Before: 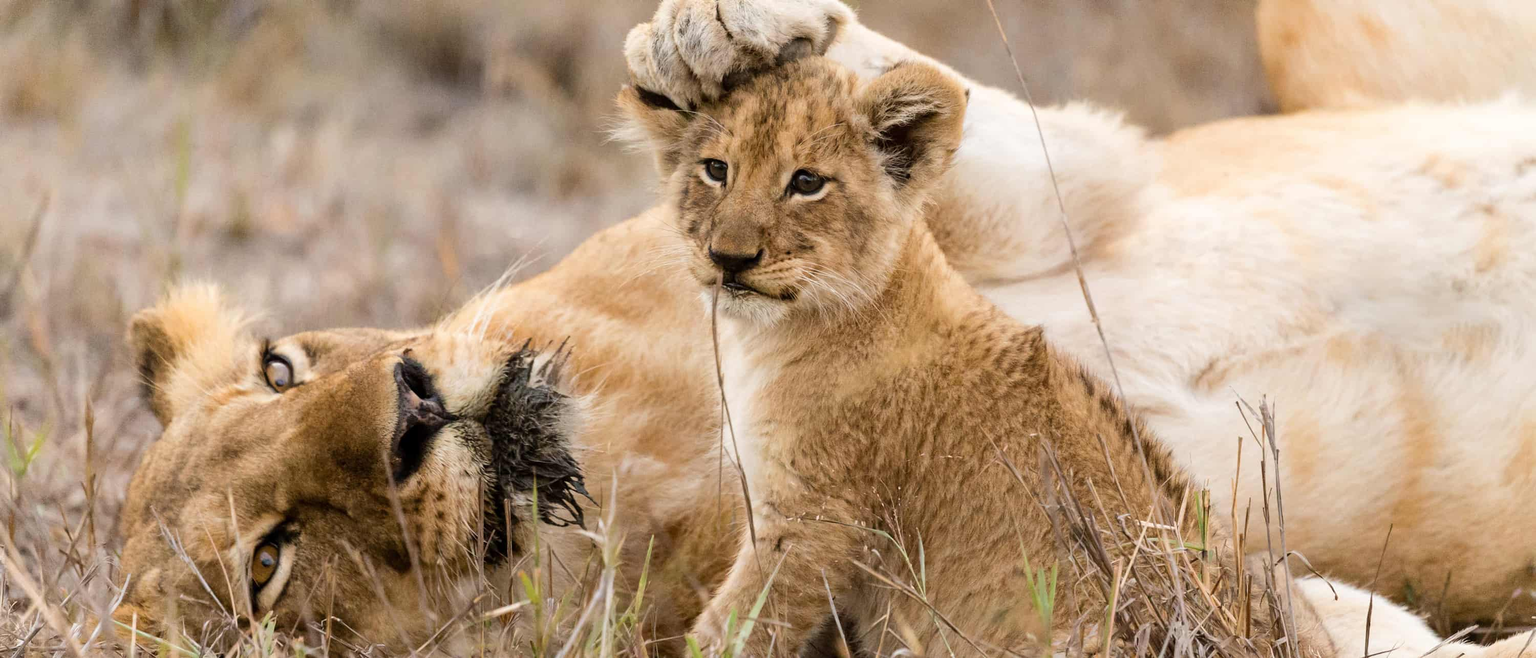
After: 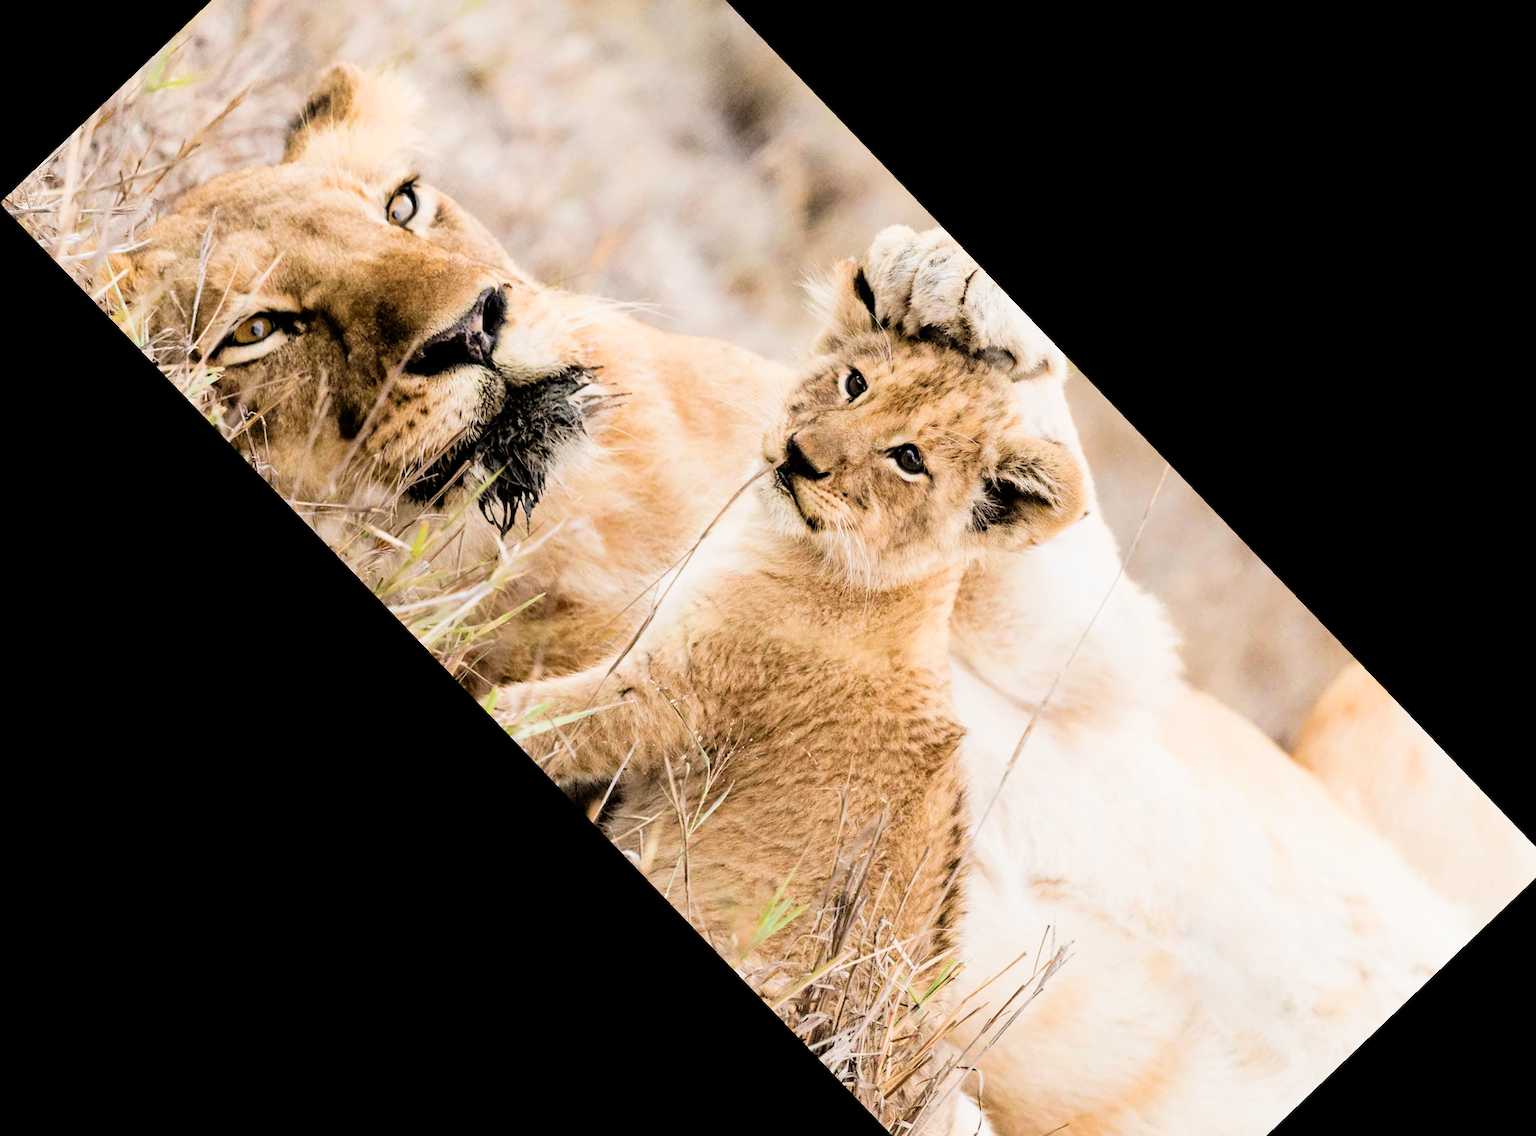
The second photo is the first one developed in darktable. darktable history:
exposure: exposure 0.921 EV, compensate highlight preservation false
crop and rotate: angle -46.26°, top 16.234%, right 0.912%, bottom 11.704%
filmic rgb: black relative exposure -5 EV, hardness 2.88, contrast 1.3, highlights saturation mix -30%
